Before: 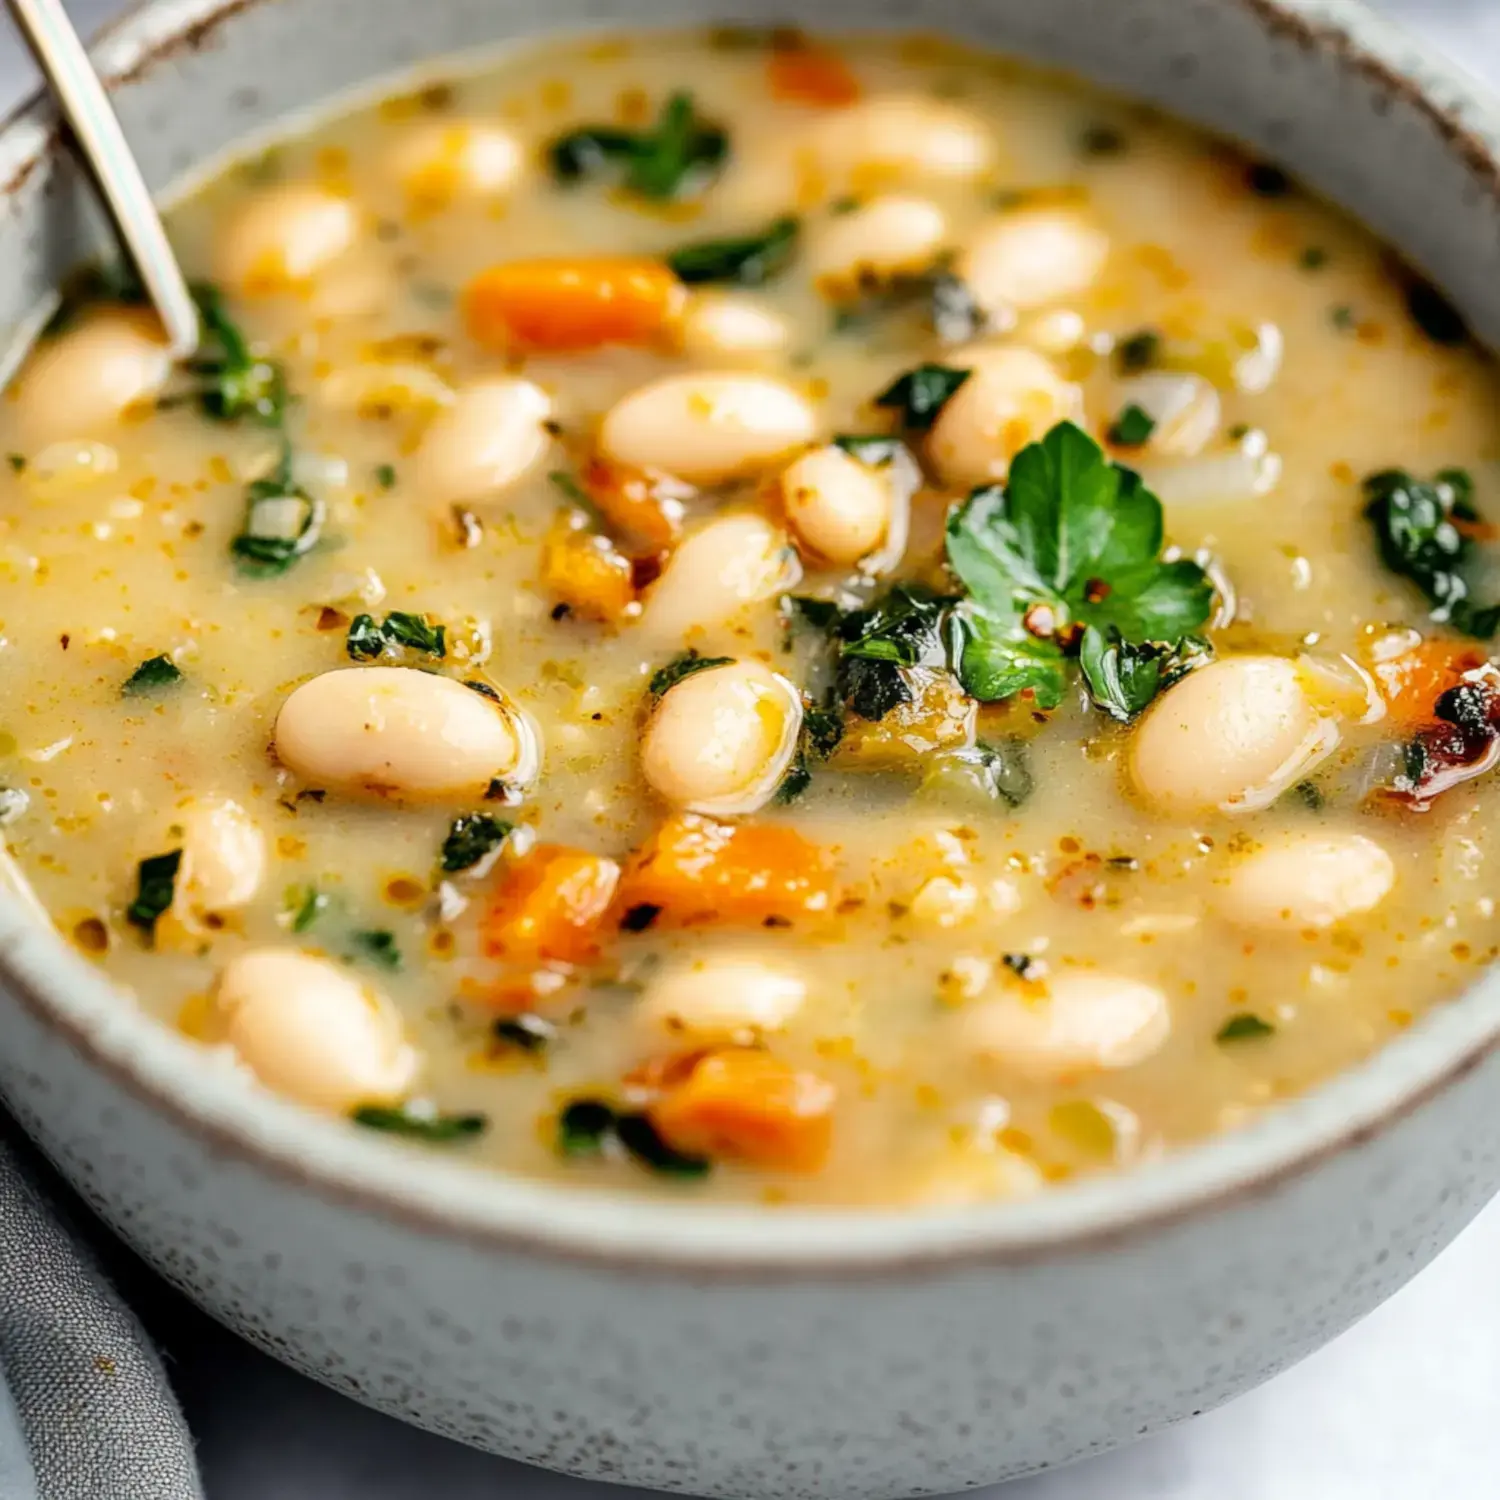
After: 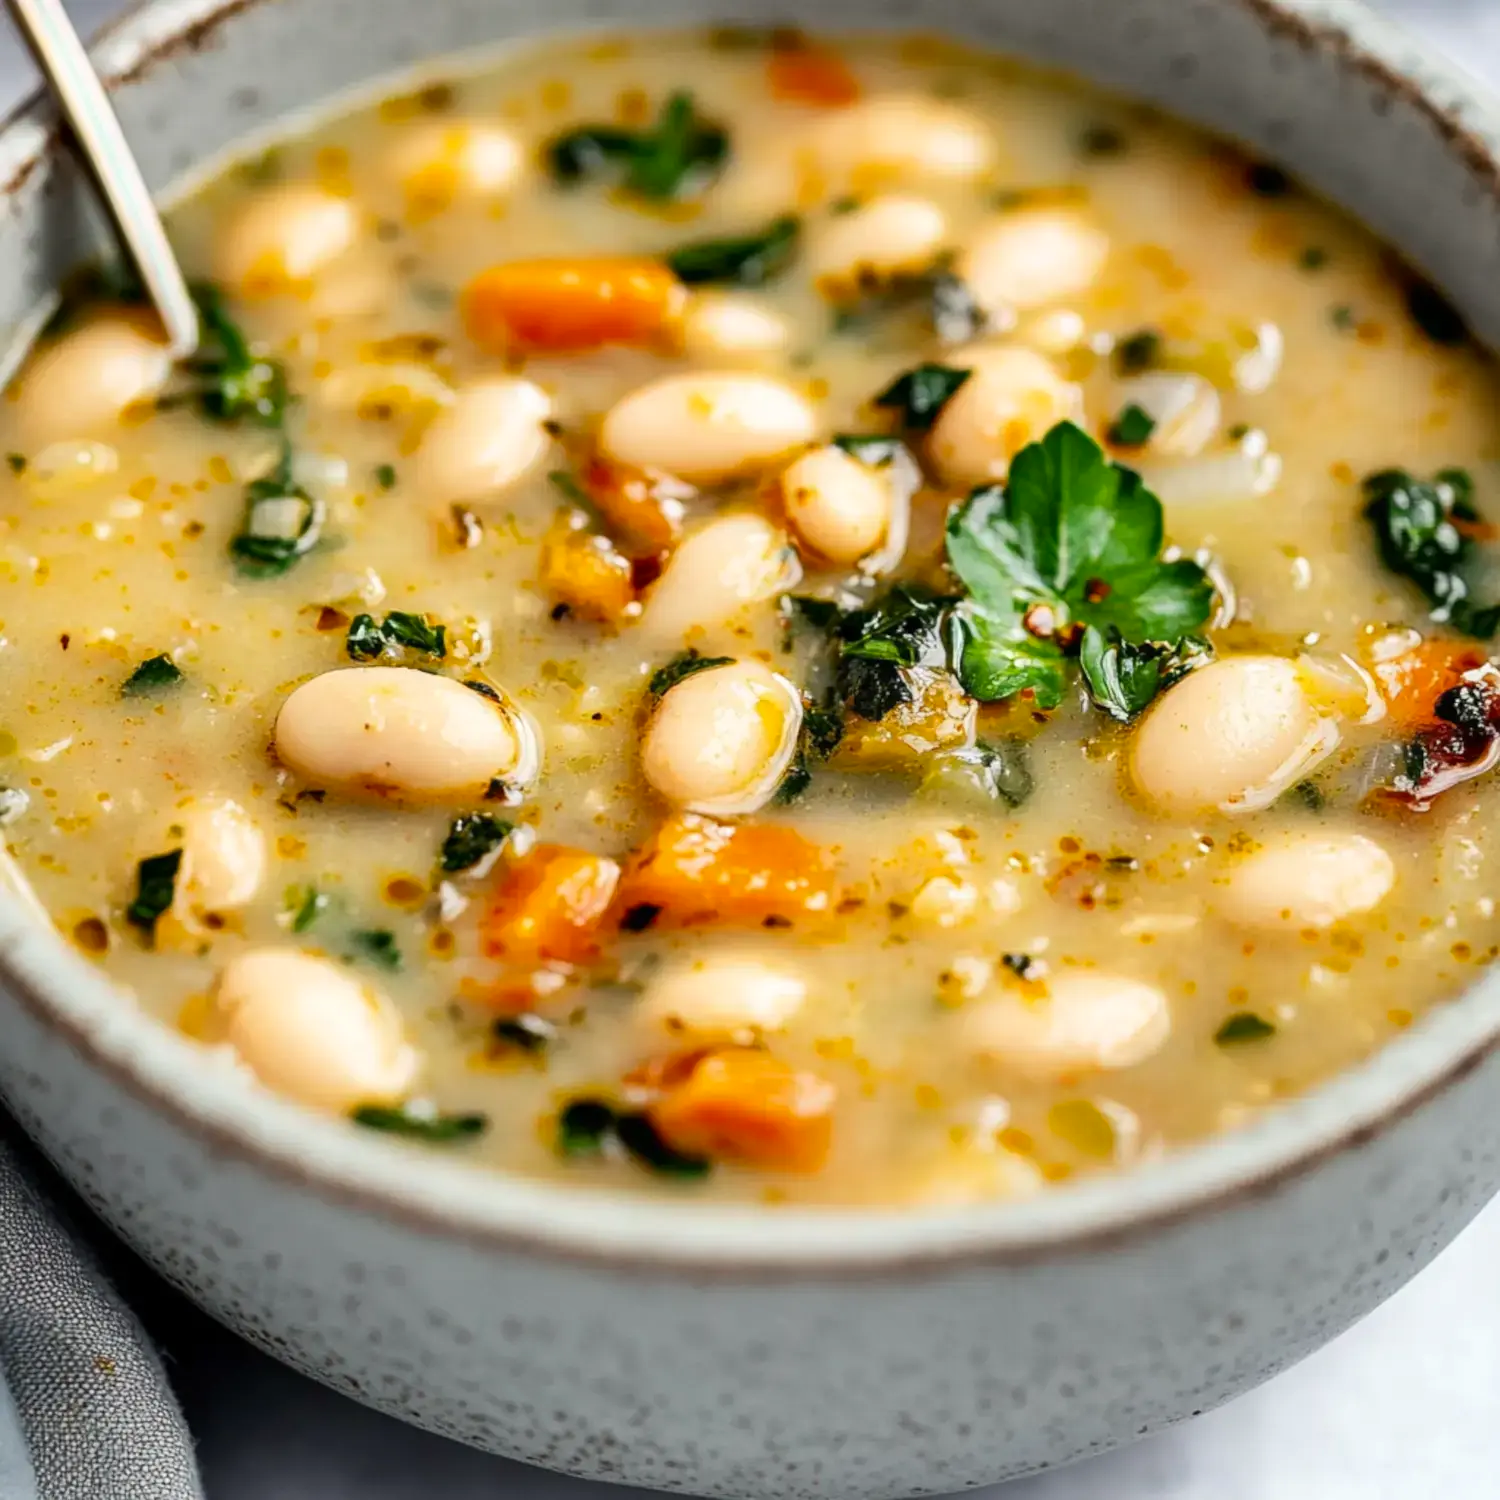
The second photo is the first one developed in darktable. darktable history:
contrast brightness saturation: contrast 0.1, brightness 0.02, saturation 0.02
shadows and highlights: radius 264.75, soften with gaussian
